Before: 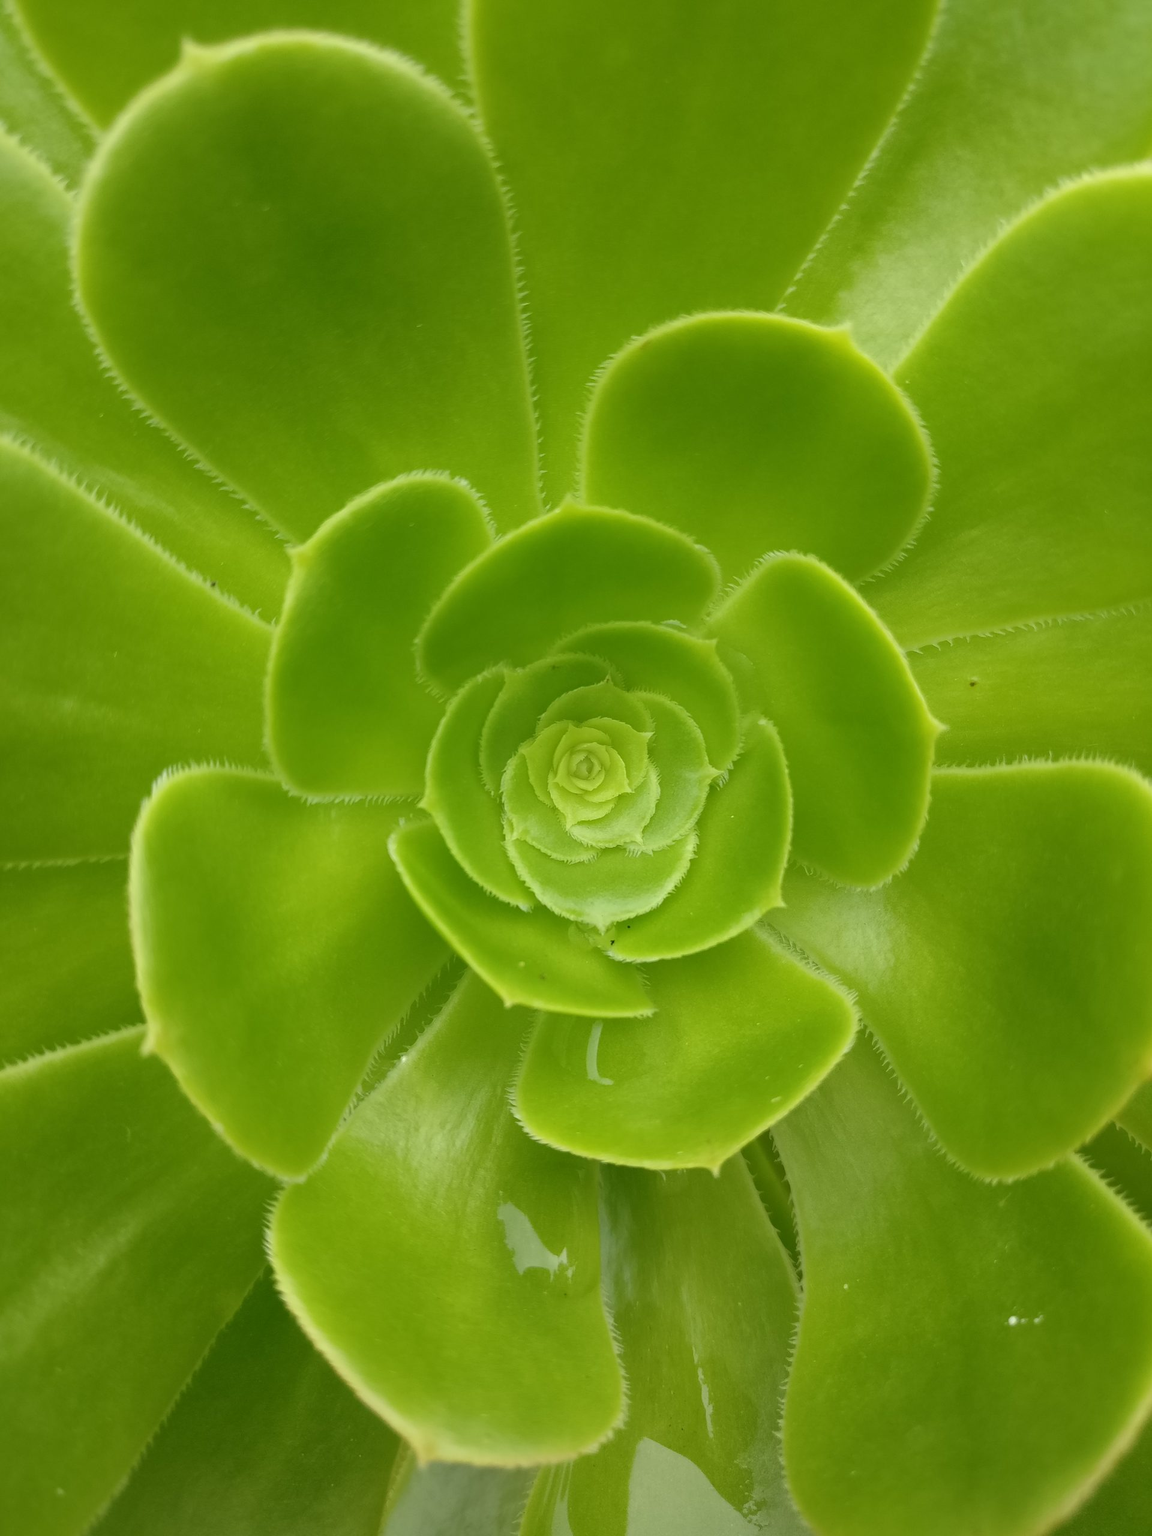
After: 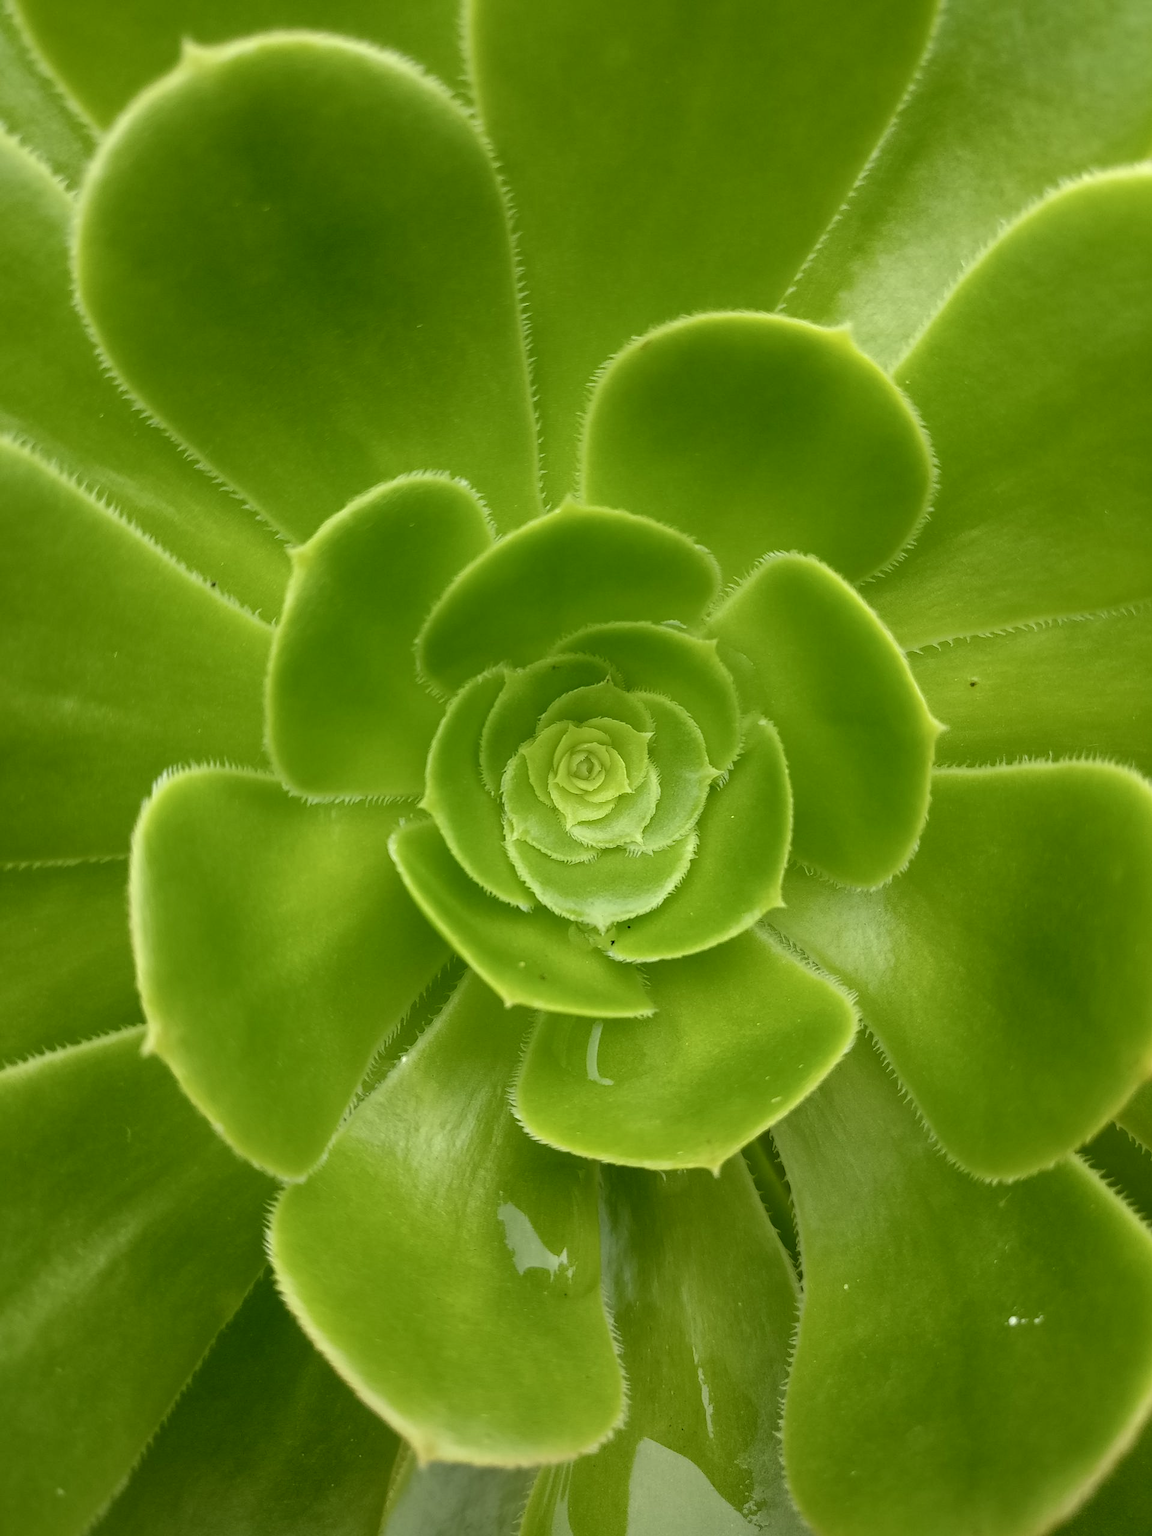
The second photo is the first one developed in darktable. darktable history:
exposure: exposure -0.212 EV, compensate highlight preservation false
sharpen: amount 0.215
local contrast: detail 142%
levels: levels [0.026, 0.507, 0.987]
